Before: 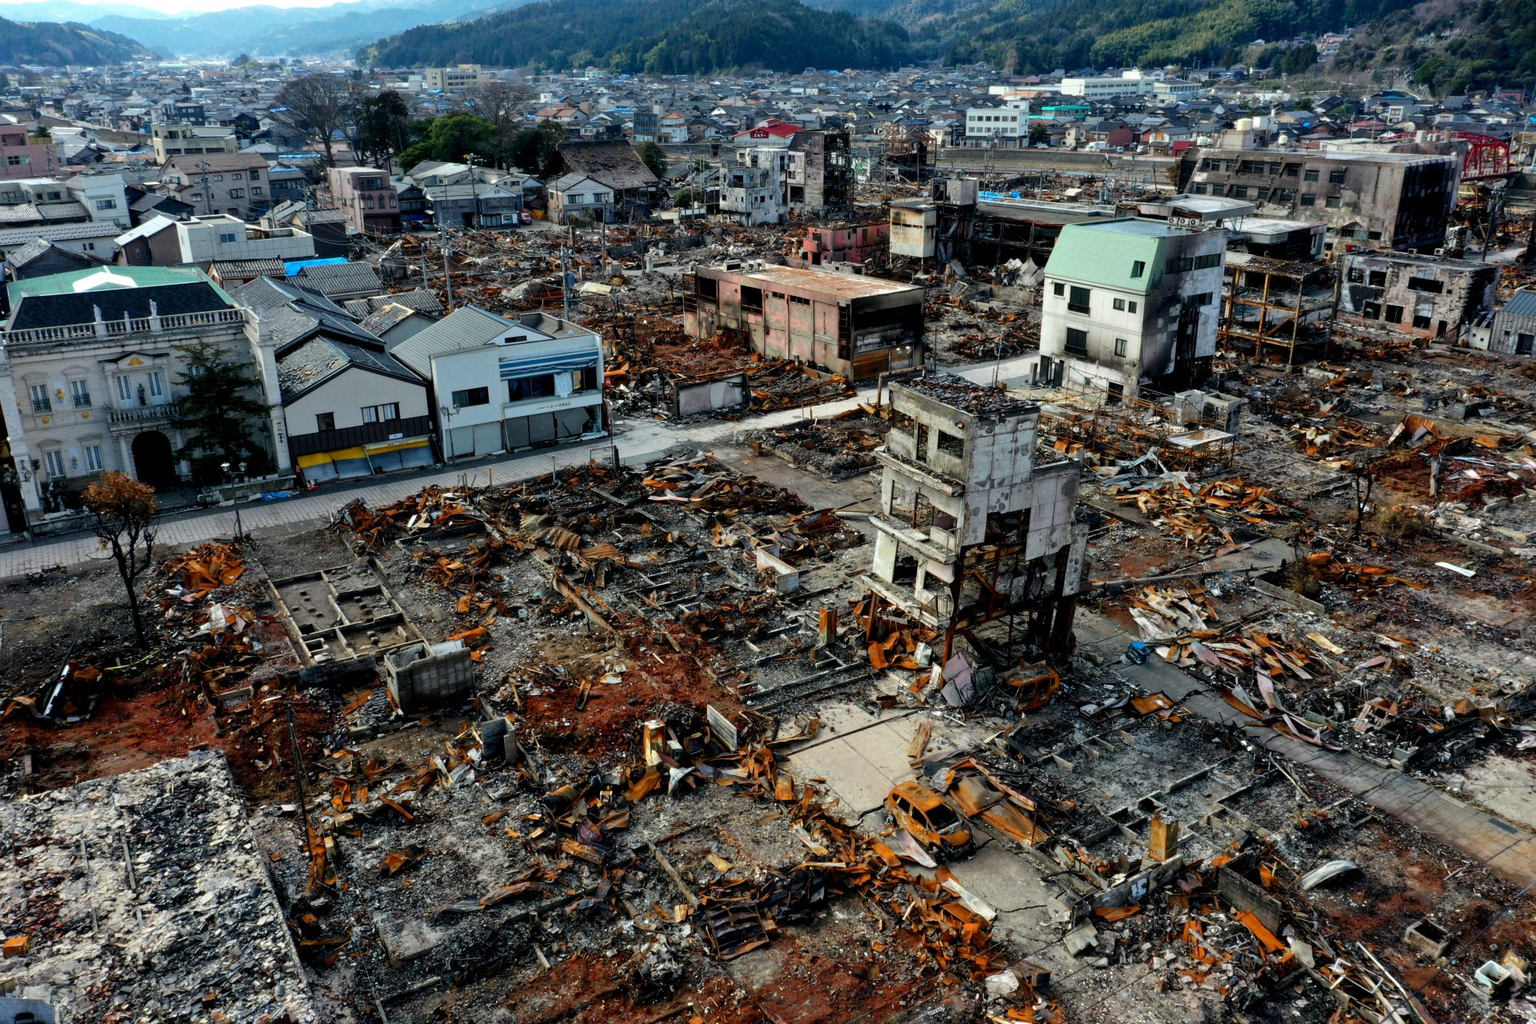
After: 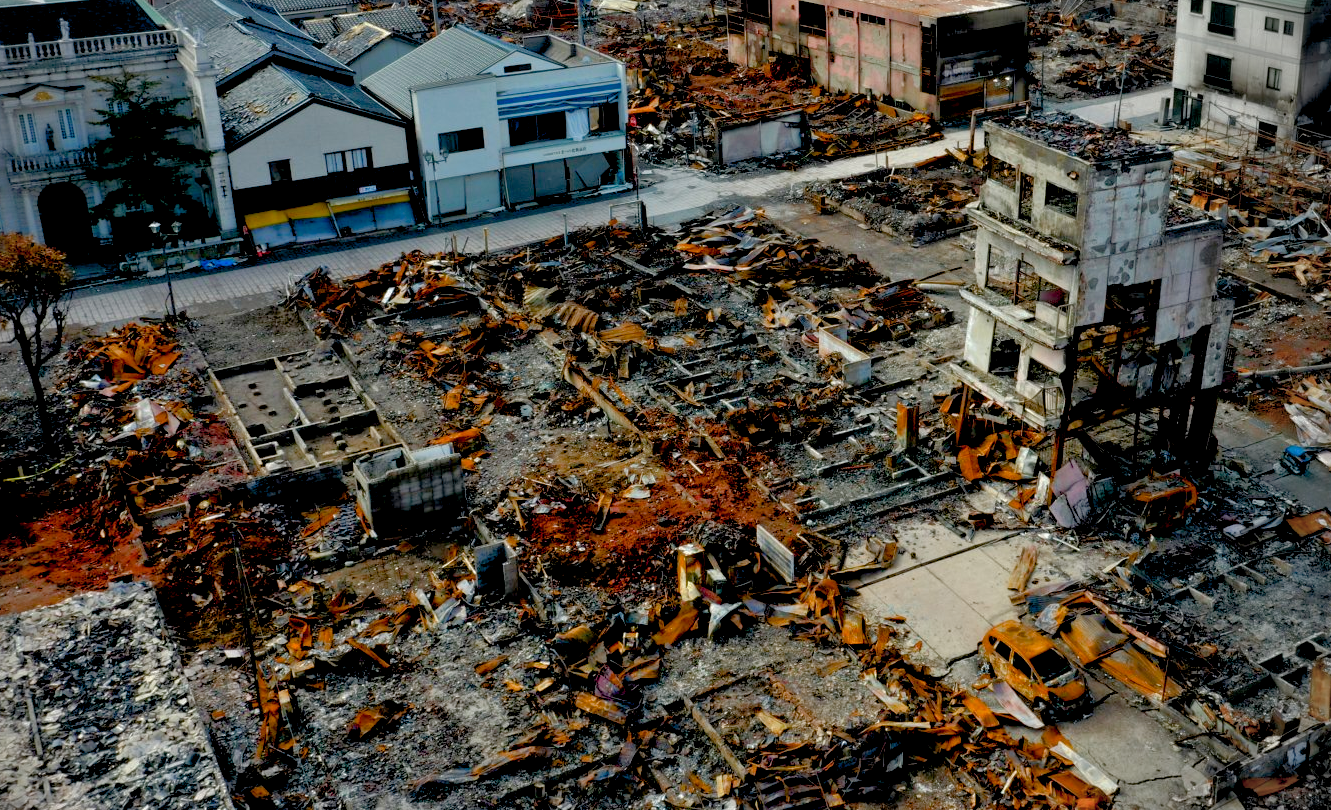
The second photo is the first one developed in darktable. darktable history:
crop: left 6.624%, top 27.82%, right 24.047%, bottom 8.833%
color balance rgb: power › hue 209.23°, global offset › luminance -1.025%, perceptual saturation grading › global saturation 0.373%, perceptual saturation grading › highlights -17.409%, perceptual saturation grading › mid-tones 32.567%, perceptual saturation grading › shadows 50.518%
vignetting: fall-off start 88.65%, fall-off radius 43.53%, center (-0.081, 0.061), width/height ratio 1.154, unbound false
shadows and highlights: on, module defaults
